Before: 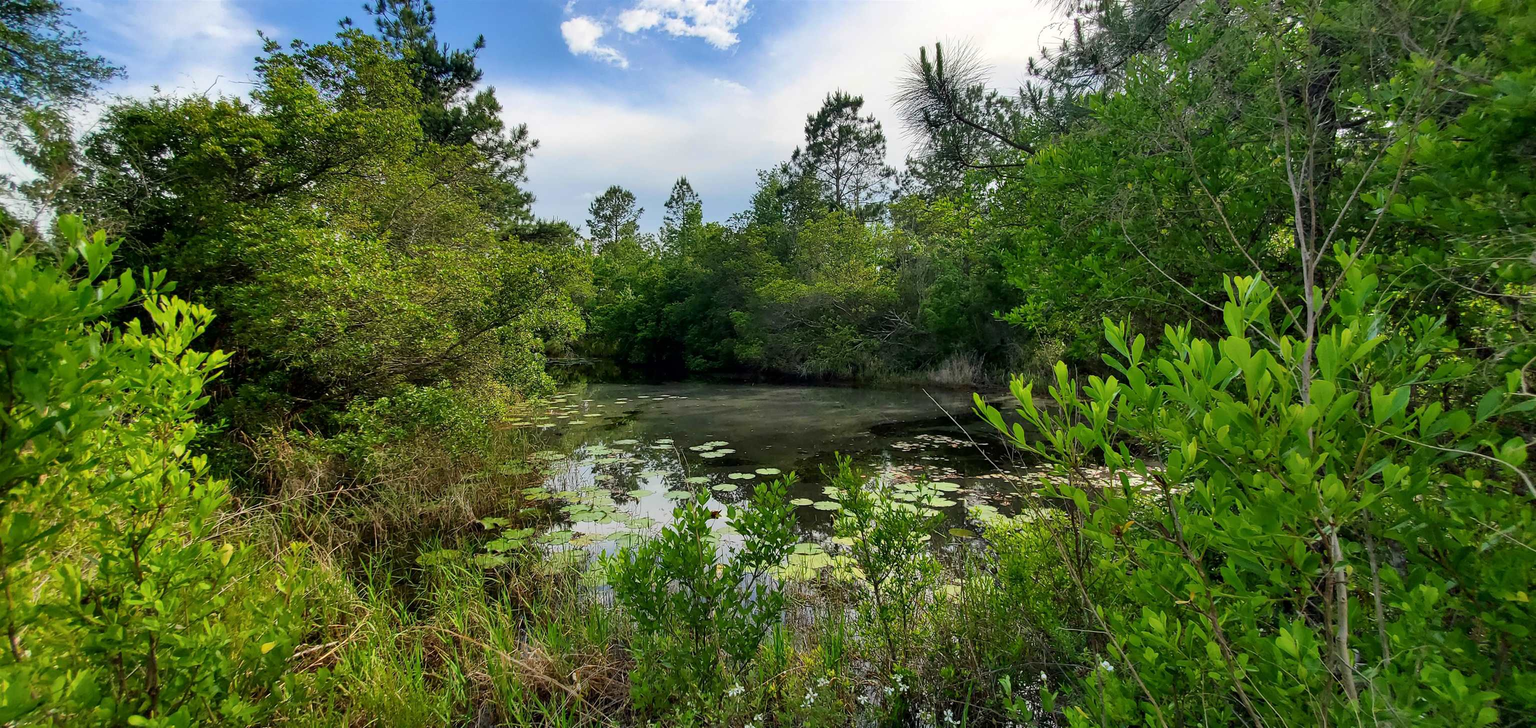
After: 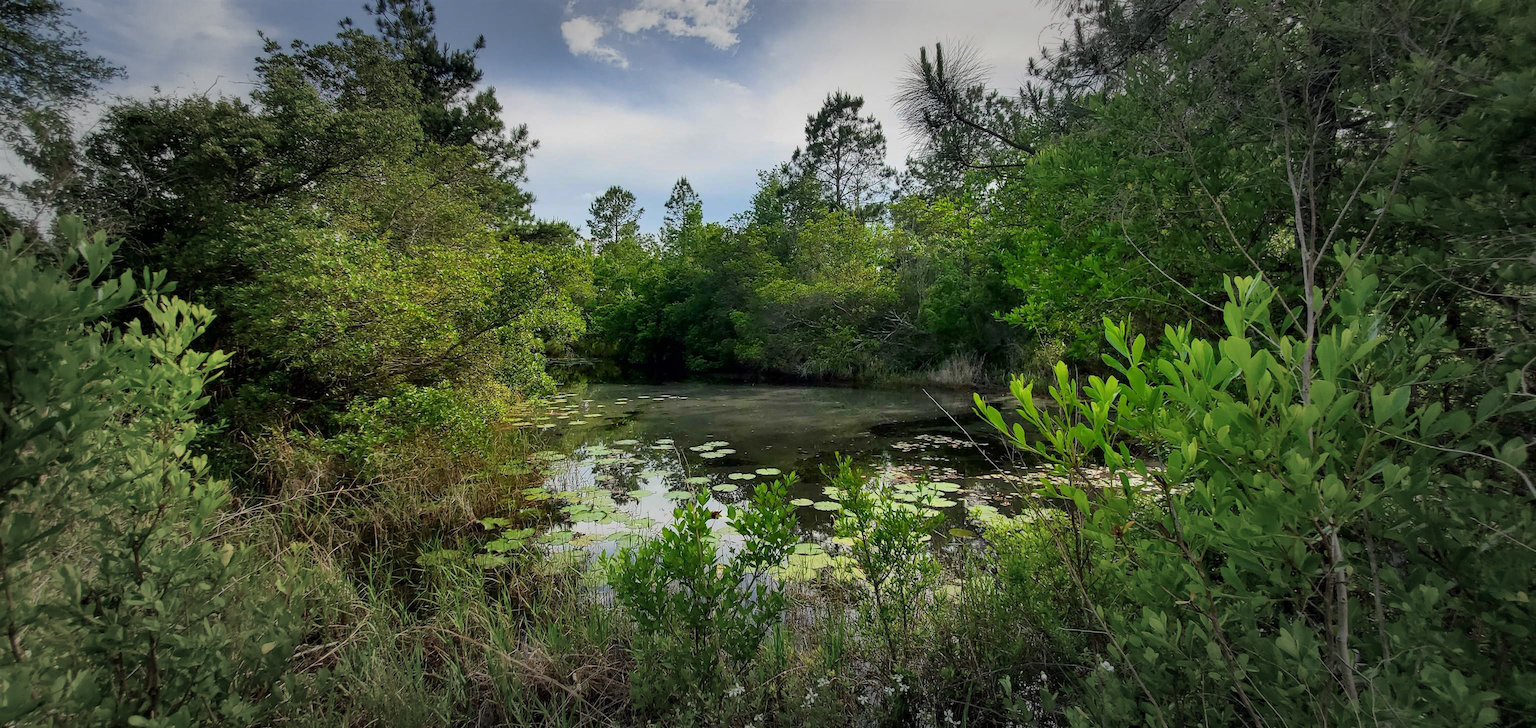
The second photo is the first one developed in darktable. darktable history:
vignetting: fall-off start 47.88%, automatic ratio true, width/height ratio 1.282
